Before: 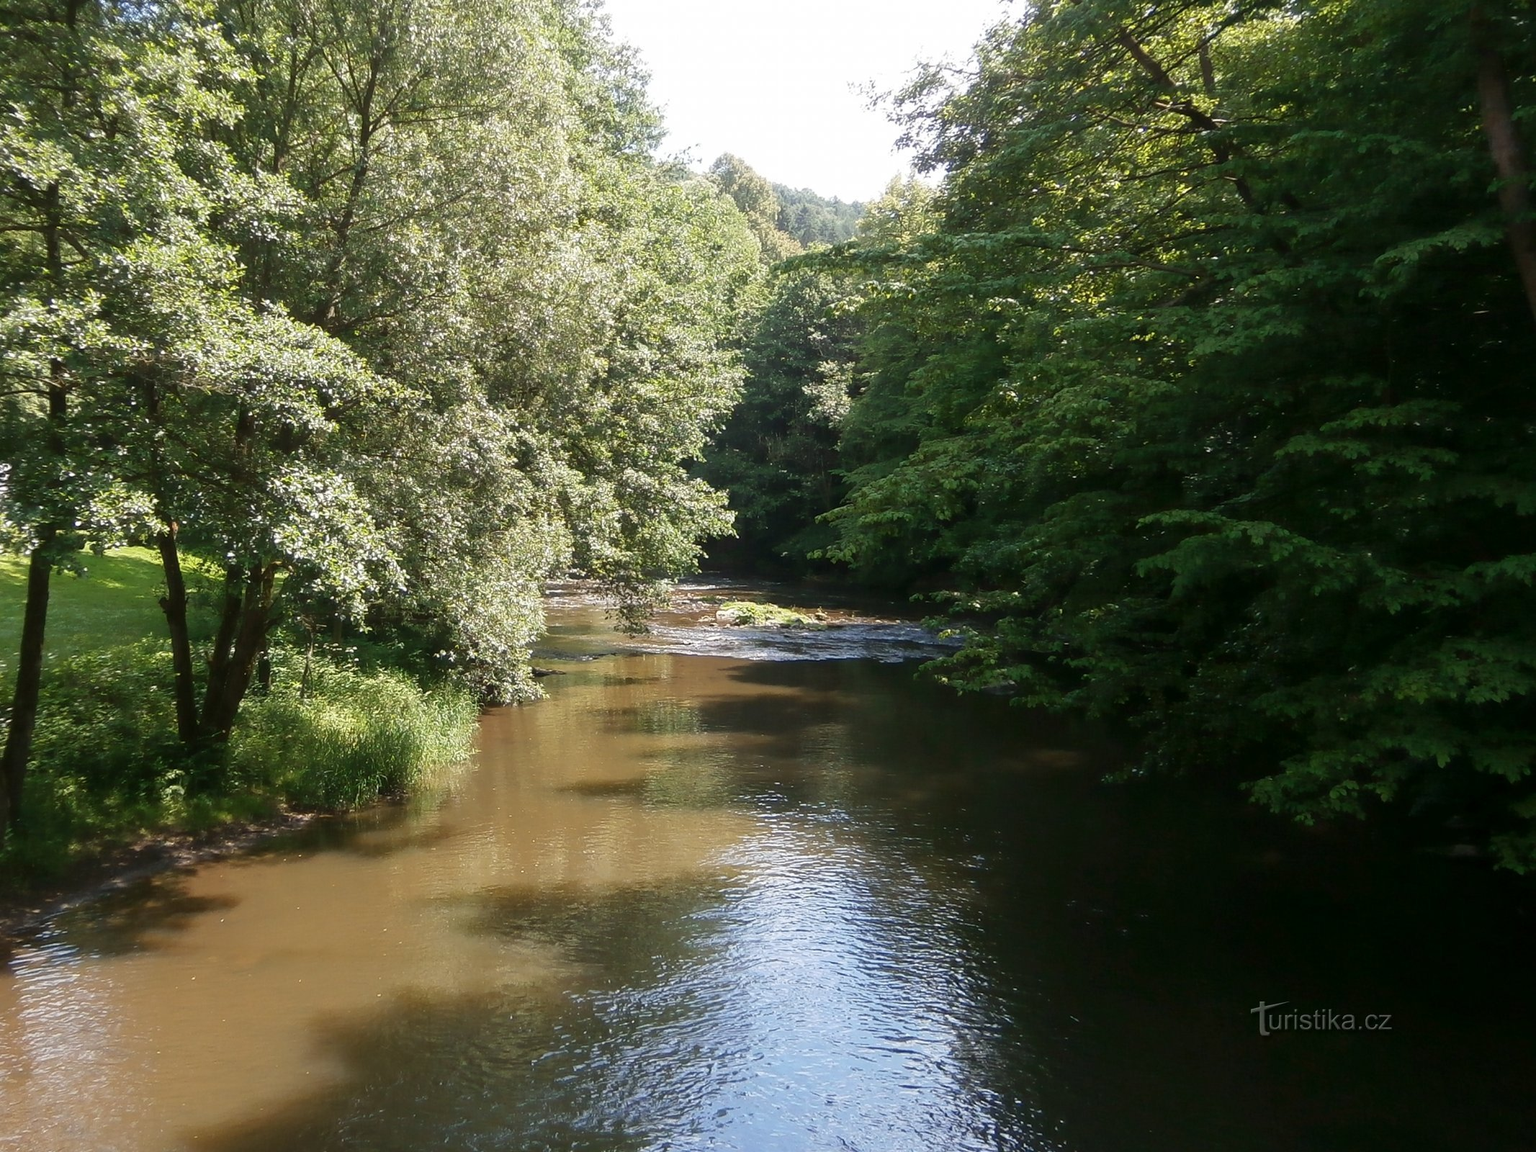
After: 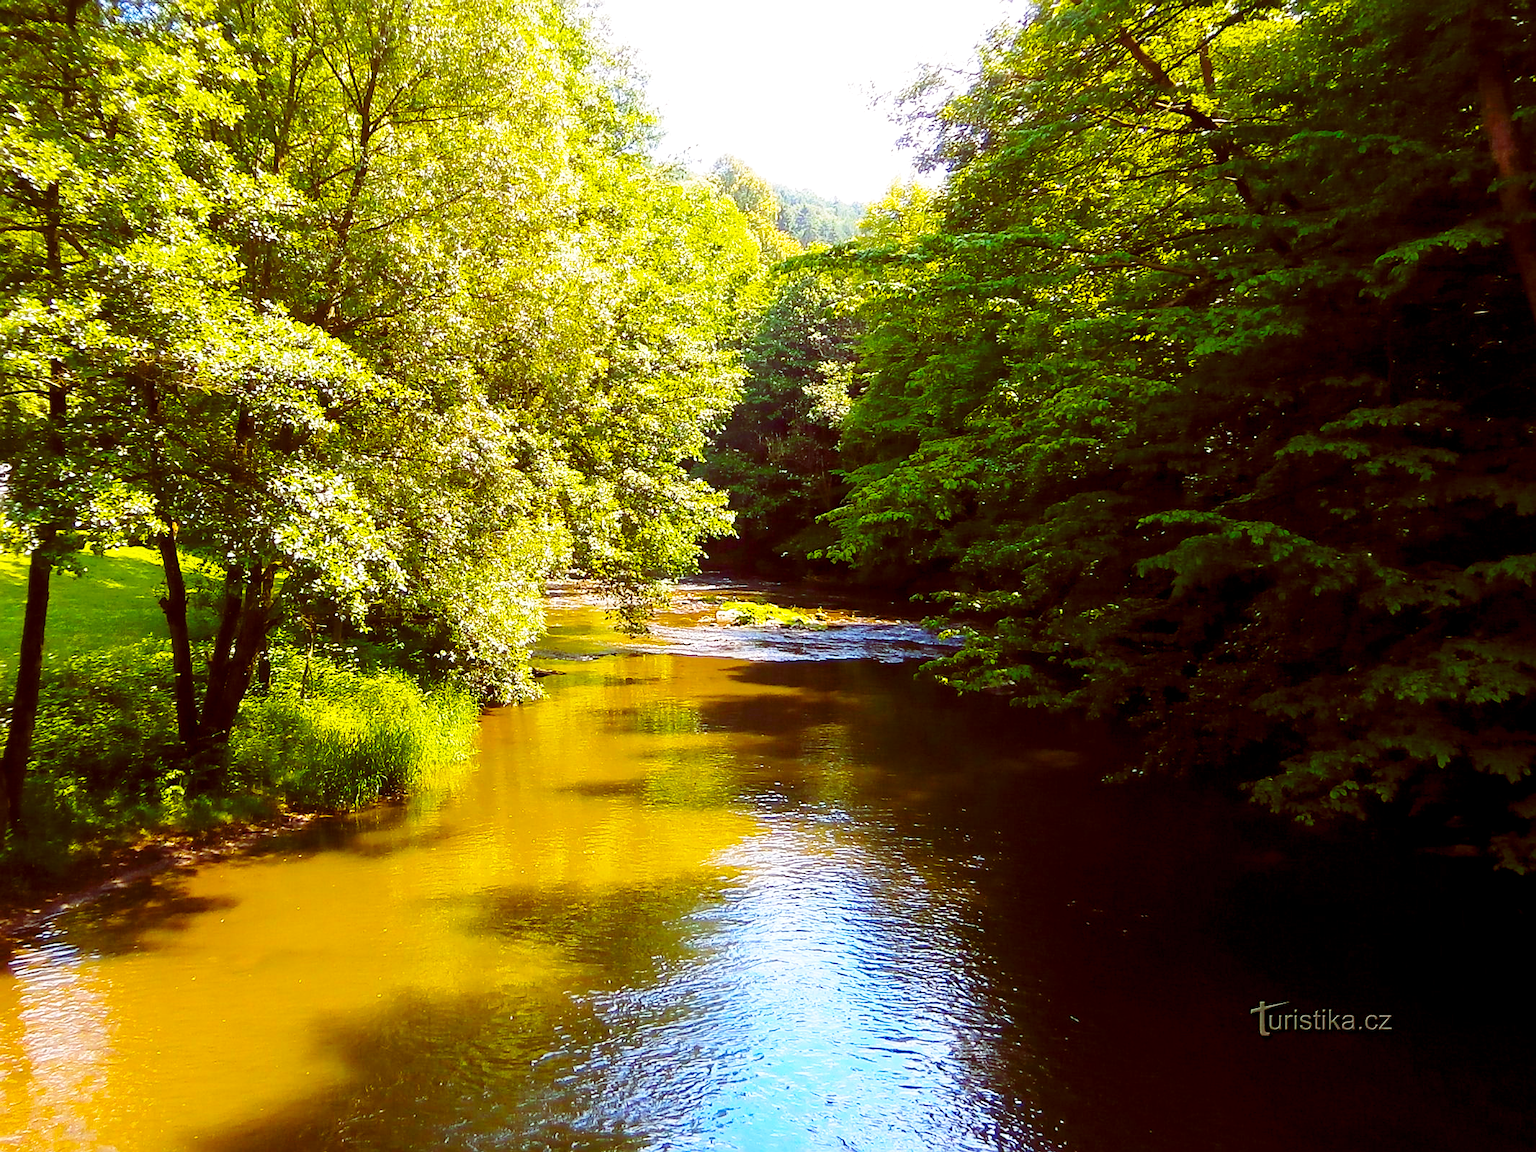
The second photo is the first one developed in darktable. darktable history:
sharpen: on, module defaults
base curve: curves: ch0 [(0, 0) (0.028, 0.03) (0.121, 0.232) (0.46, 0.748) (0.859, 0.968) (1, 1)], preserve colors none
color balance rgb: shadows lift › chroma 2.008%, shadows lift › hue 216.96°, highlights gain › luminance 18.112%, global offset › luminance -0.202%, global offset › chroma 0.267%, linear chroma grading › highlights 99.418%, linear chroma grading › global chroma 23.884%, perceptual saturation grading › global saturation 25.839%, global vibrance 14.517%
